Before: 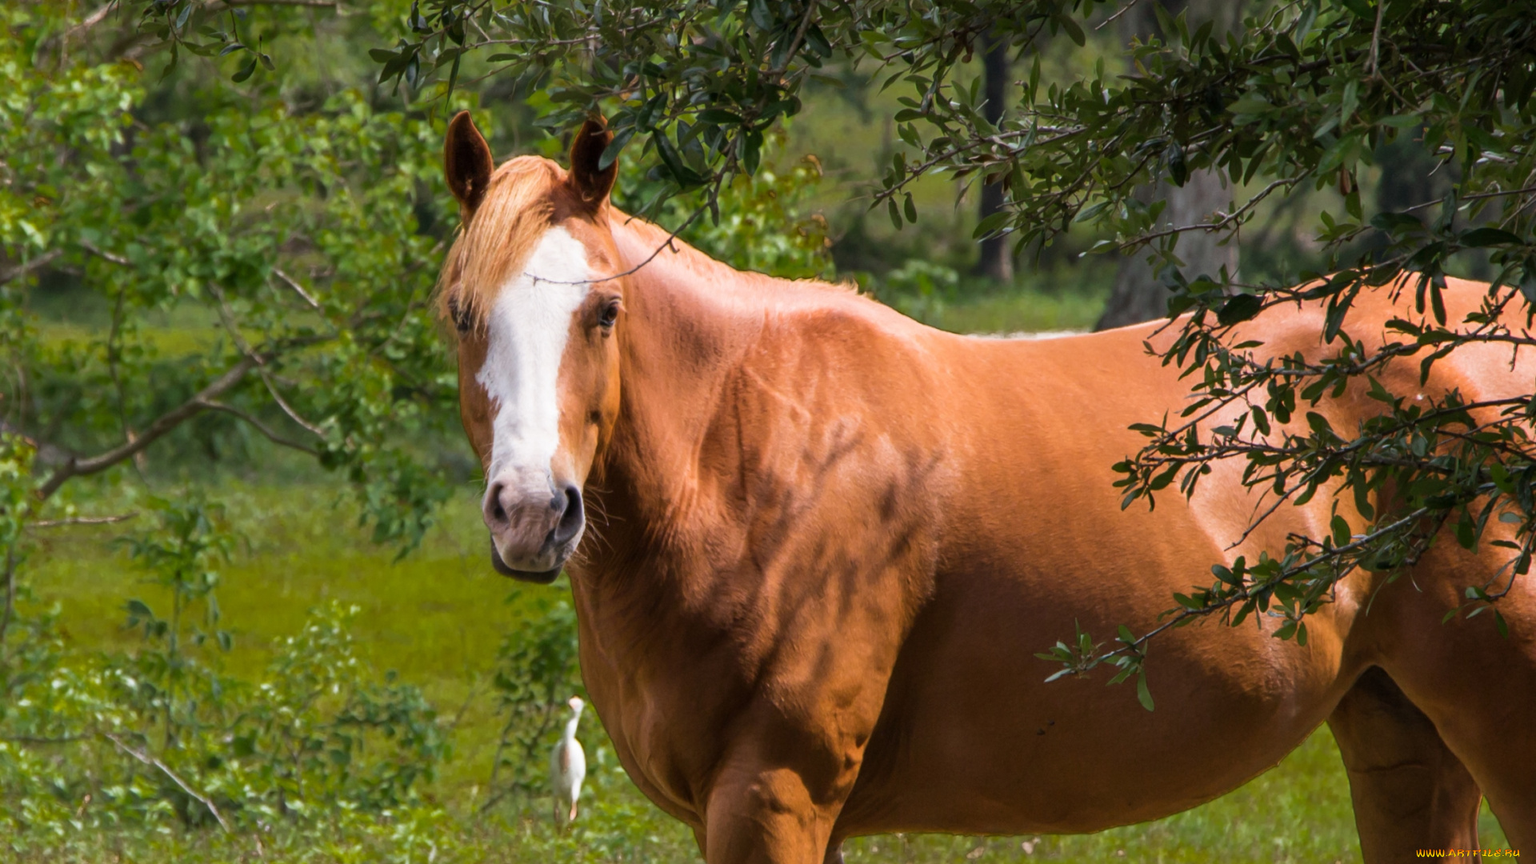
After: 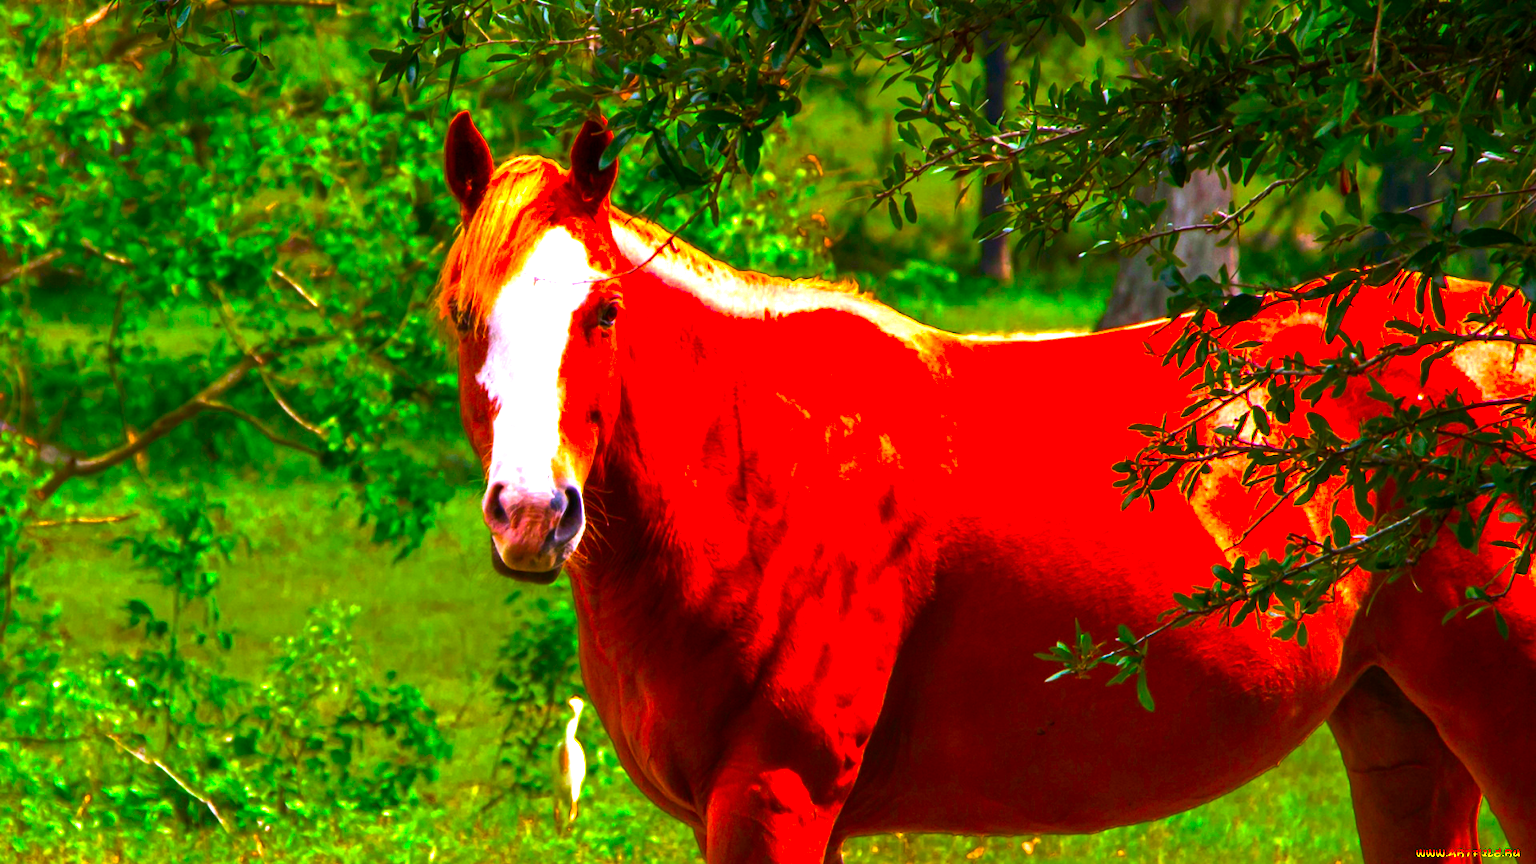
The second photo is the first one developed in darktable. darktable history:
color balance rgb: perceptual saturation grading › global saturation 19.968%, perceptual brilliance grading › highlights 47.801%, perceptual brilliance grading › mid-tones 21.443%, perceptual brilliance grading › shadows -6.285%, global vibrance 50.506%
color correction: highlights a* 1.54, highlights b* -1.66, saturation 2.43
